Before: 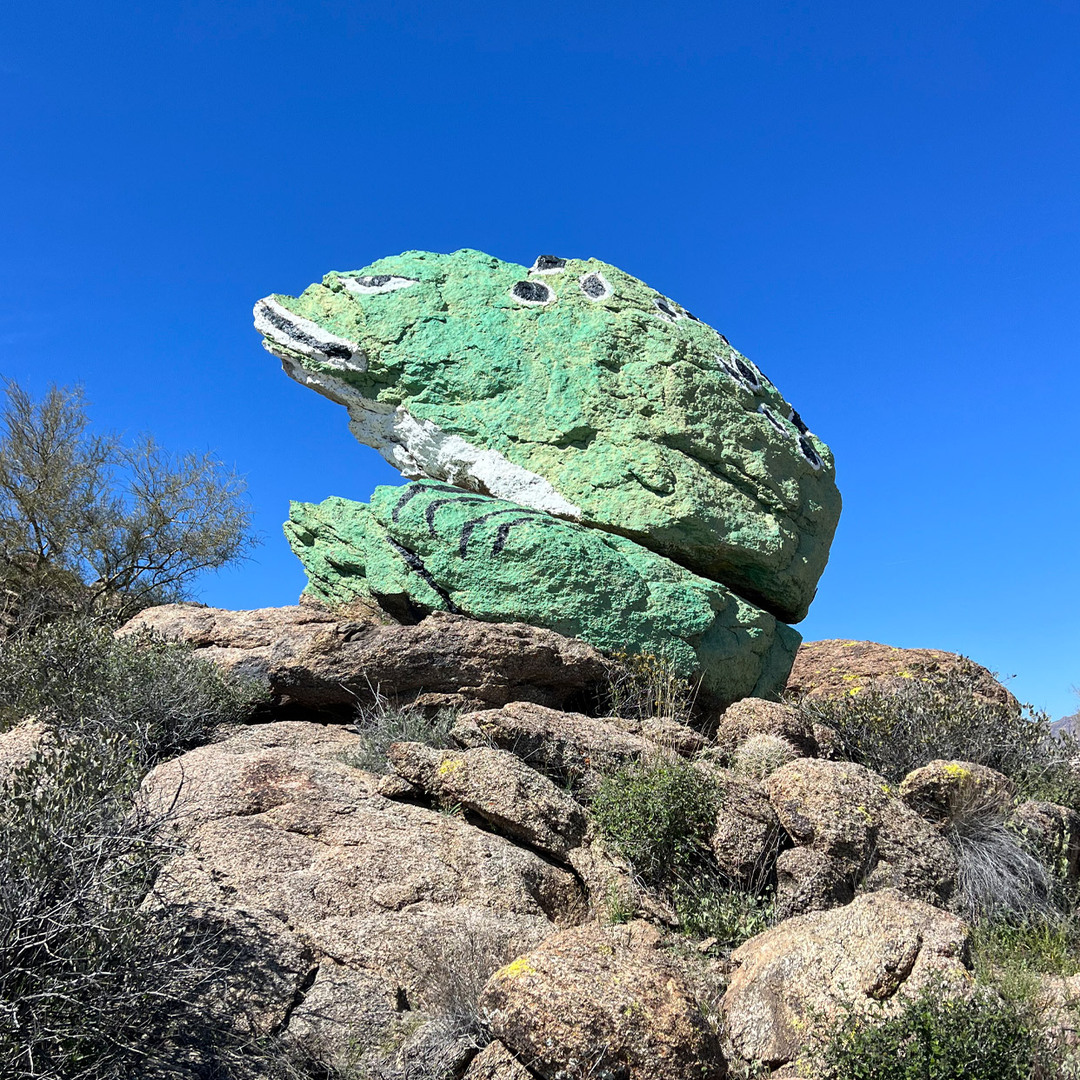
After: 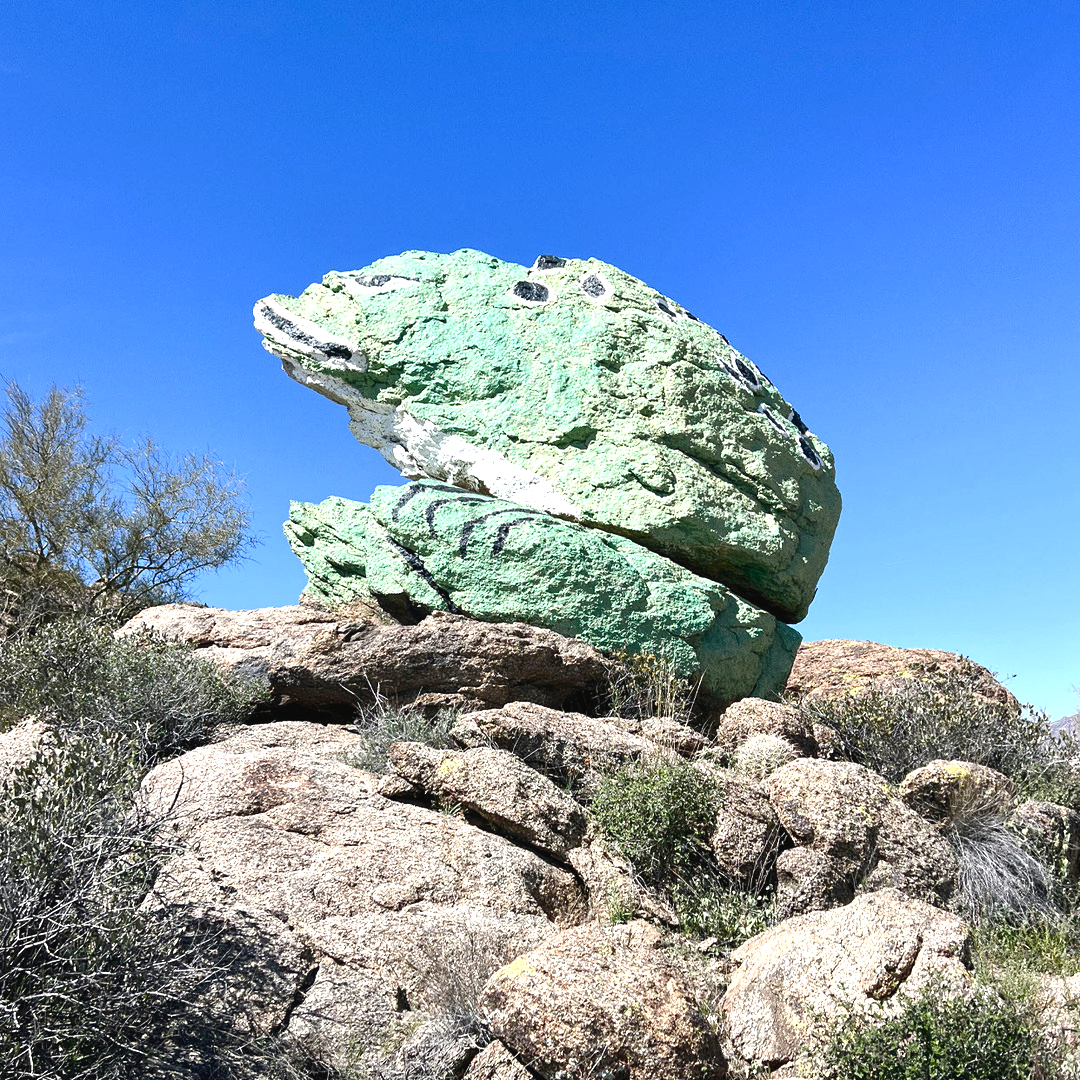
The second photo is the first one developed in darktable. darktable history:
color balance rgb: shadows lift › luminance -10%, shadows lift › chroma 1%, shadows lift › hue 113°, power › luminance -15%, highlights gain › chroma 0.2%, highlights gain › hue 333°, global offset › luminance 0.5%, perceptual saturation grading › global saturation 20%, perceptual saturation grading › highlights -50%, perceptual saturation grading › shadows 25%, contrast -10%
exposure: exposure 0.943 EV, compensate highlight preservation false
